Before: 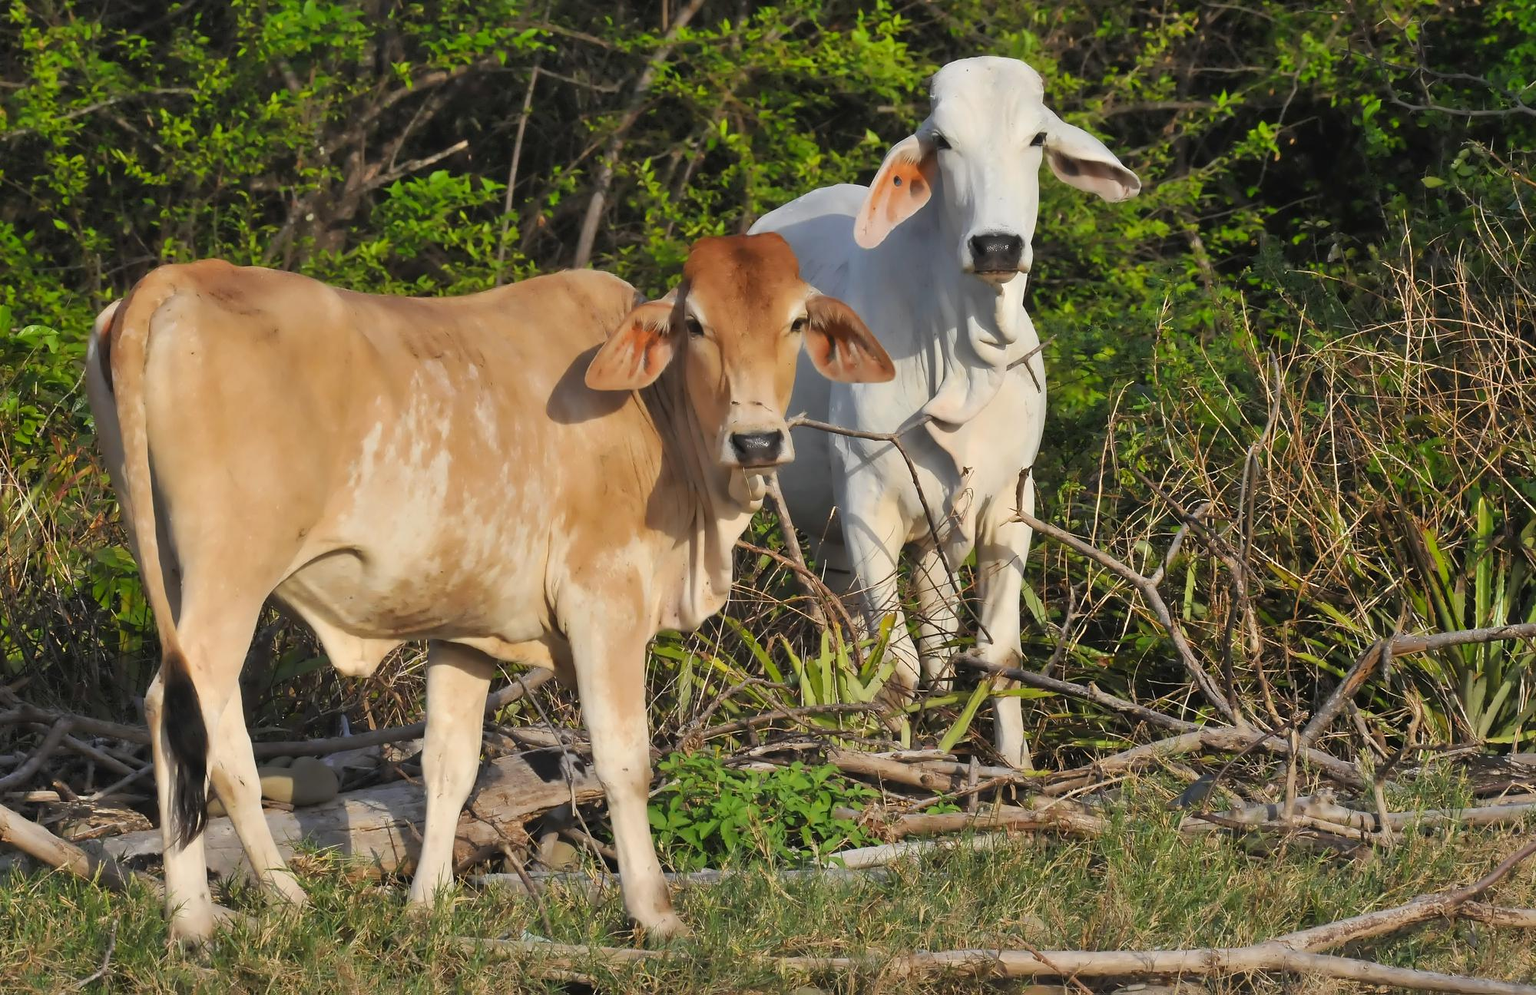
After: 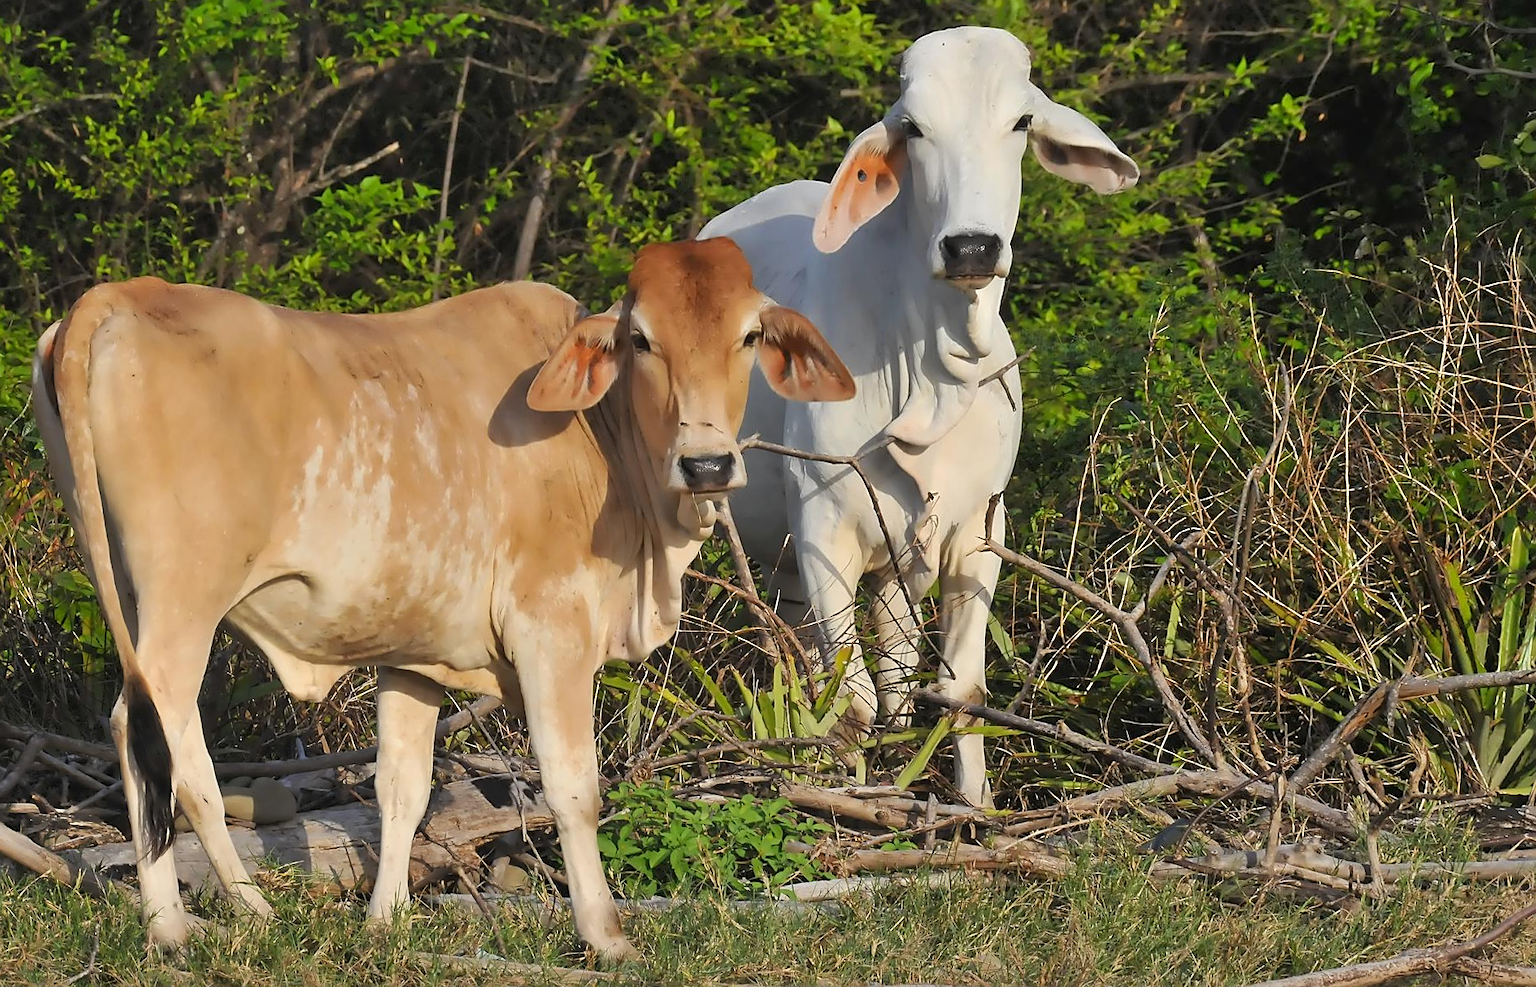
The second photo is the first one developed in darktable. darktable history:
rotate and perspective: rotation 0.062°, lens shift (vertical) 0.115, lens shift (horizontal) -0.133, crop left 0.047, crop right 0.94, crop top 0.061, crop bottom 0.94
sharpen: on, module defaults
